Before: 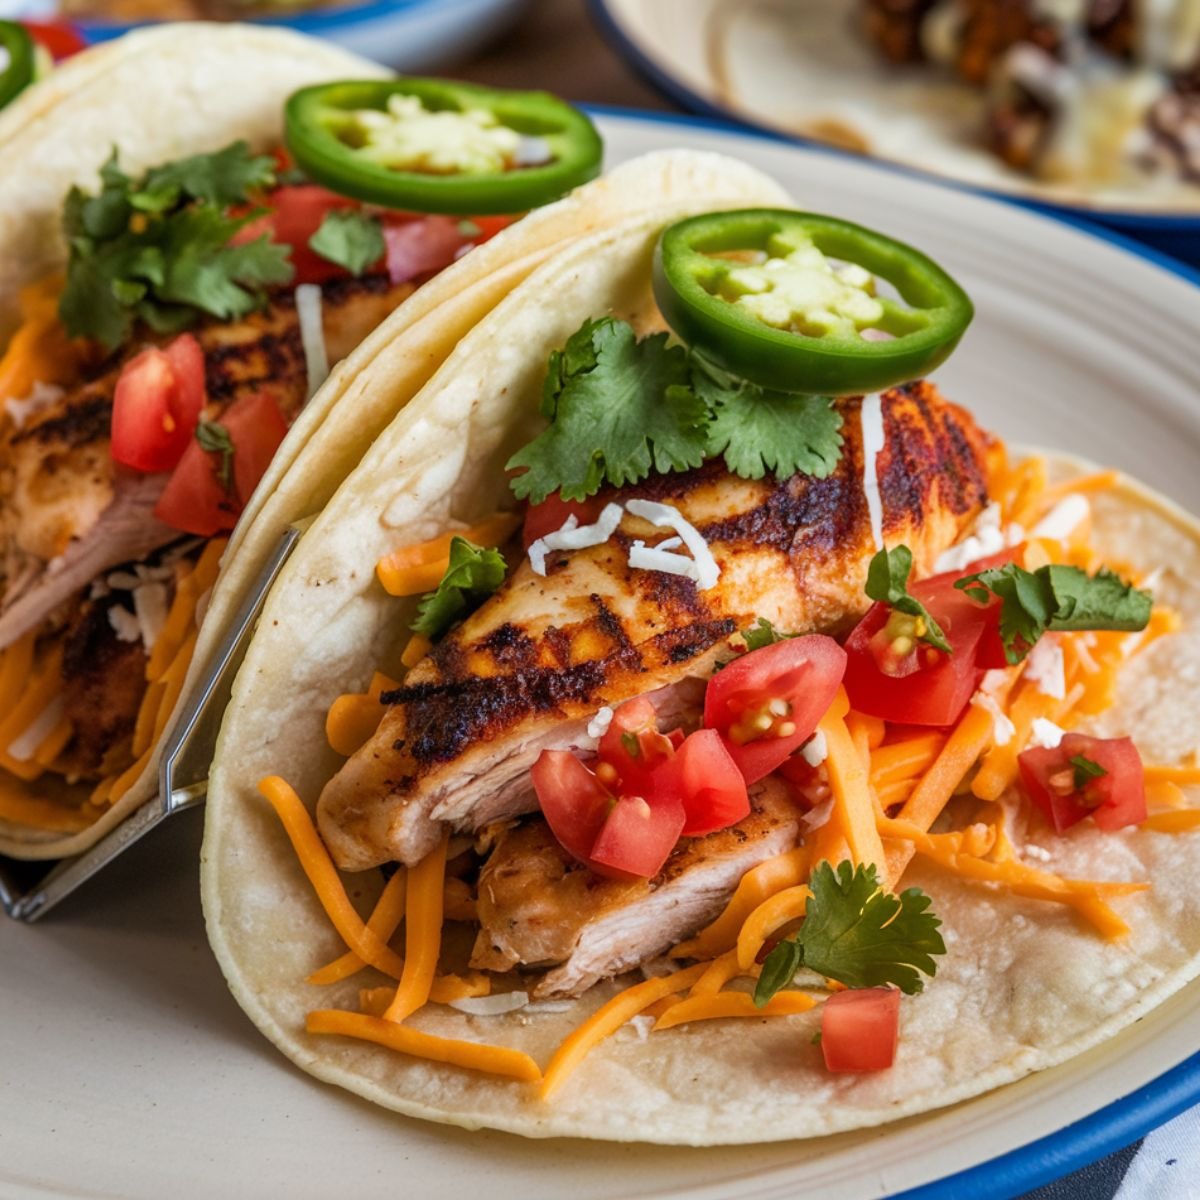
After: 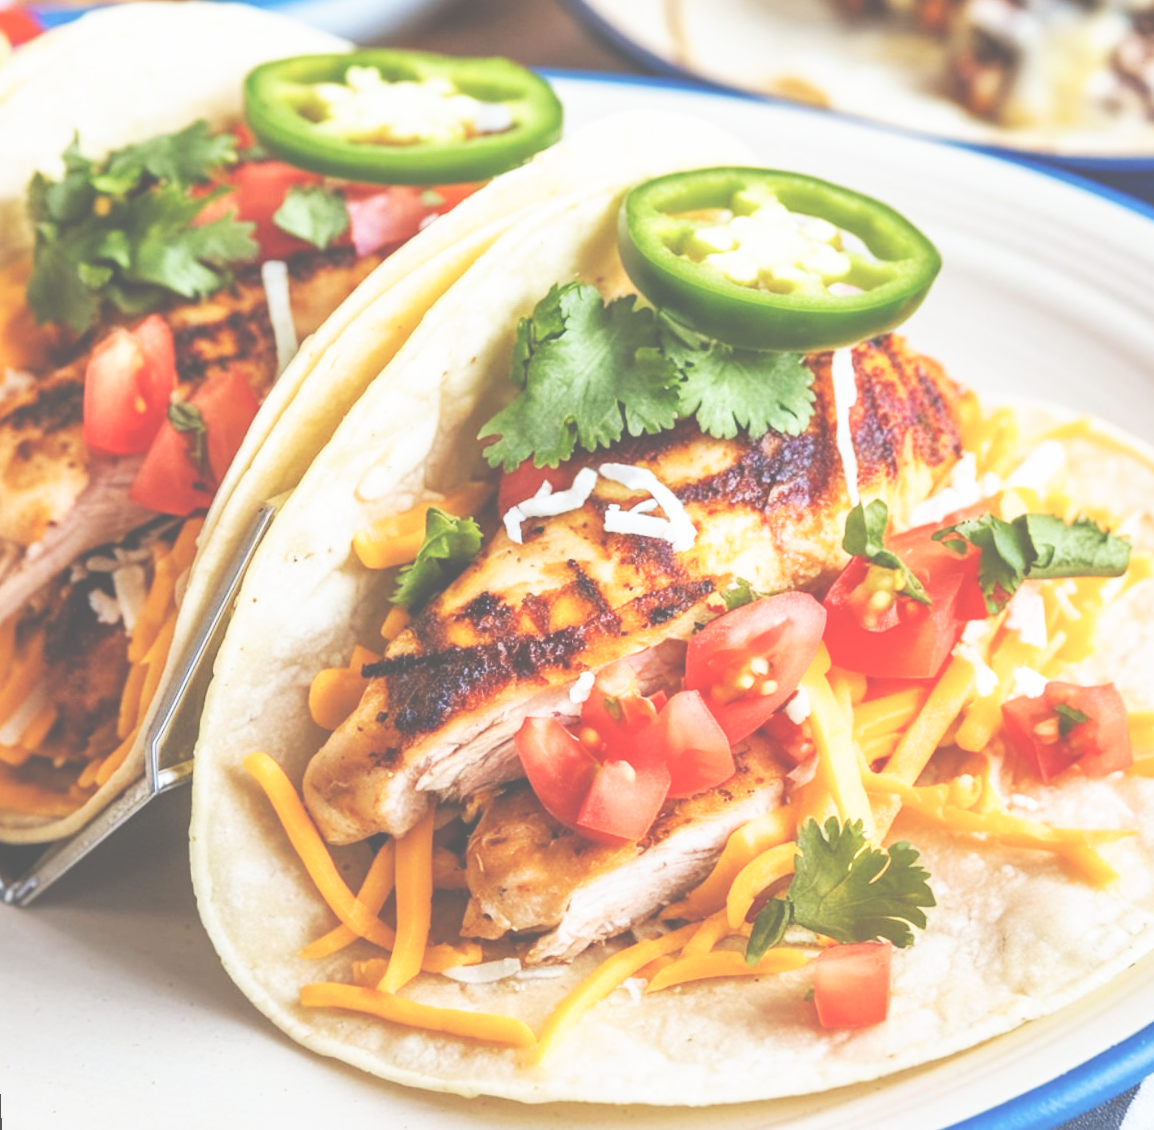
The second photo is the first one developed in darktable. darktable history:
rotate and perspective: rotation -2.12°, lens shift (vertical) 0.009, lens shift (horizontal) -0.008, automatic cropping original format, crop left 0.036, crop right 0.964, crop top 0.05, crop bottom 0.959
white balance: red 0.982, blue 1.018
exposure: black level correction -0.062, exposure -0.05 EV, compensate highlight preservation false
base curve: curves: ch0 [(0, 0) (0.007, 0.004) (0.027, 0.03) (0.046, 0.07) (0.207, 0.54) (0.442, 0.872) (0.673, 0.972) (1, 1)], preserve colors none
